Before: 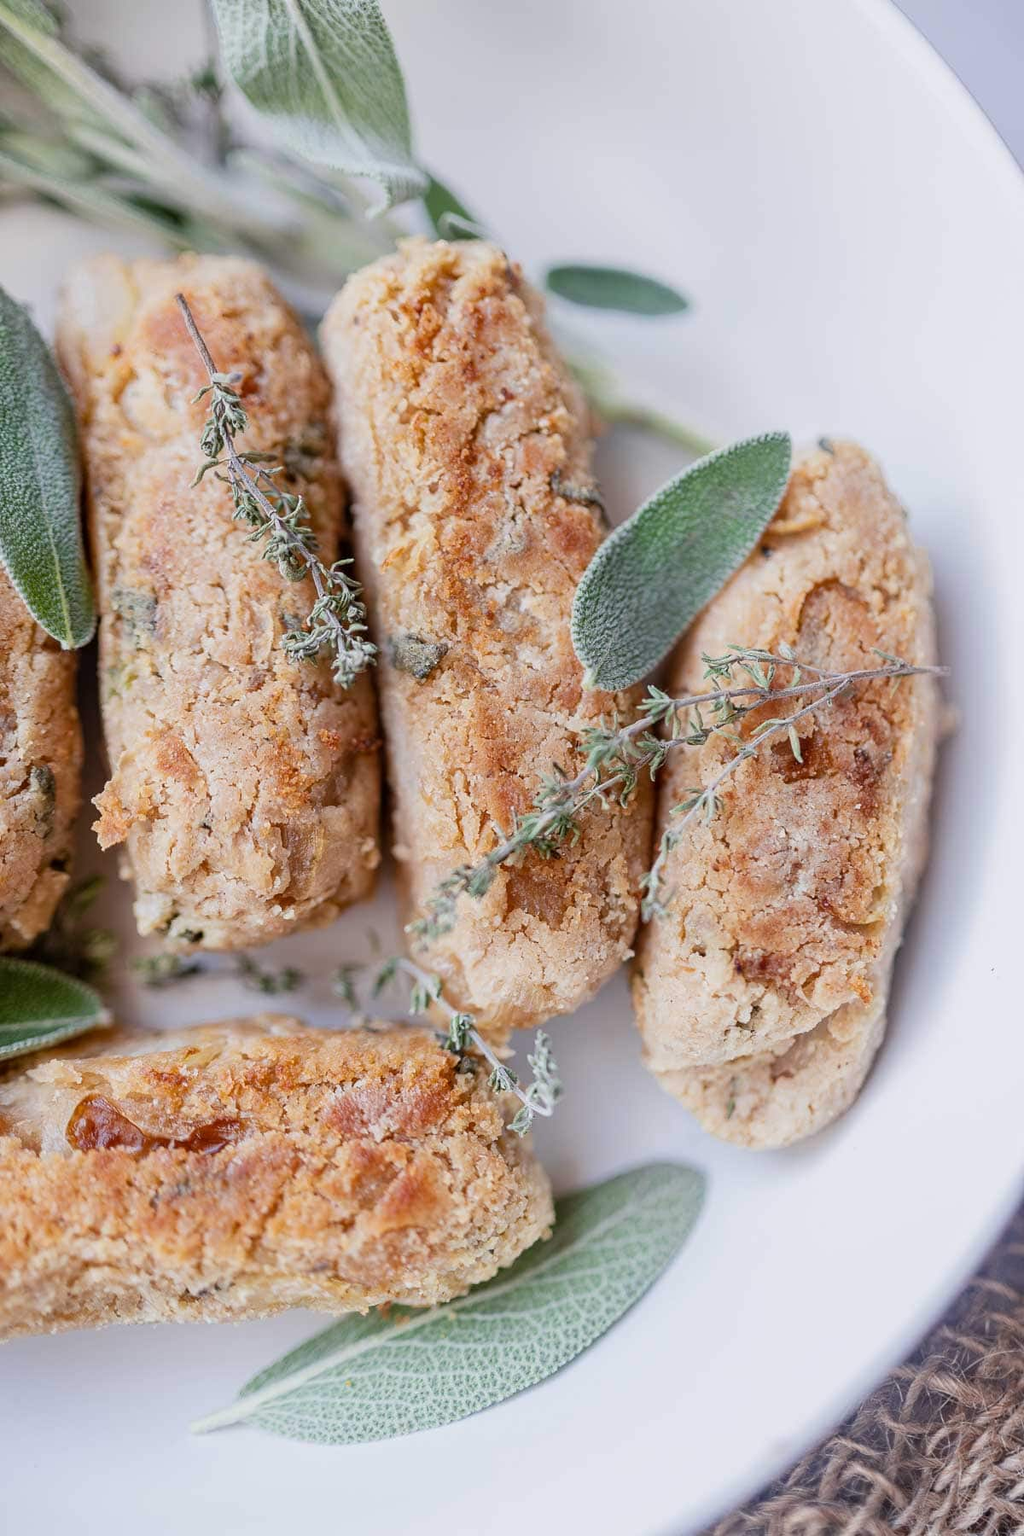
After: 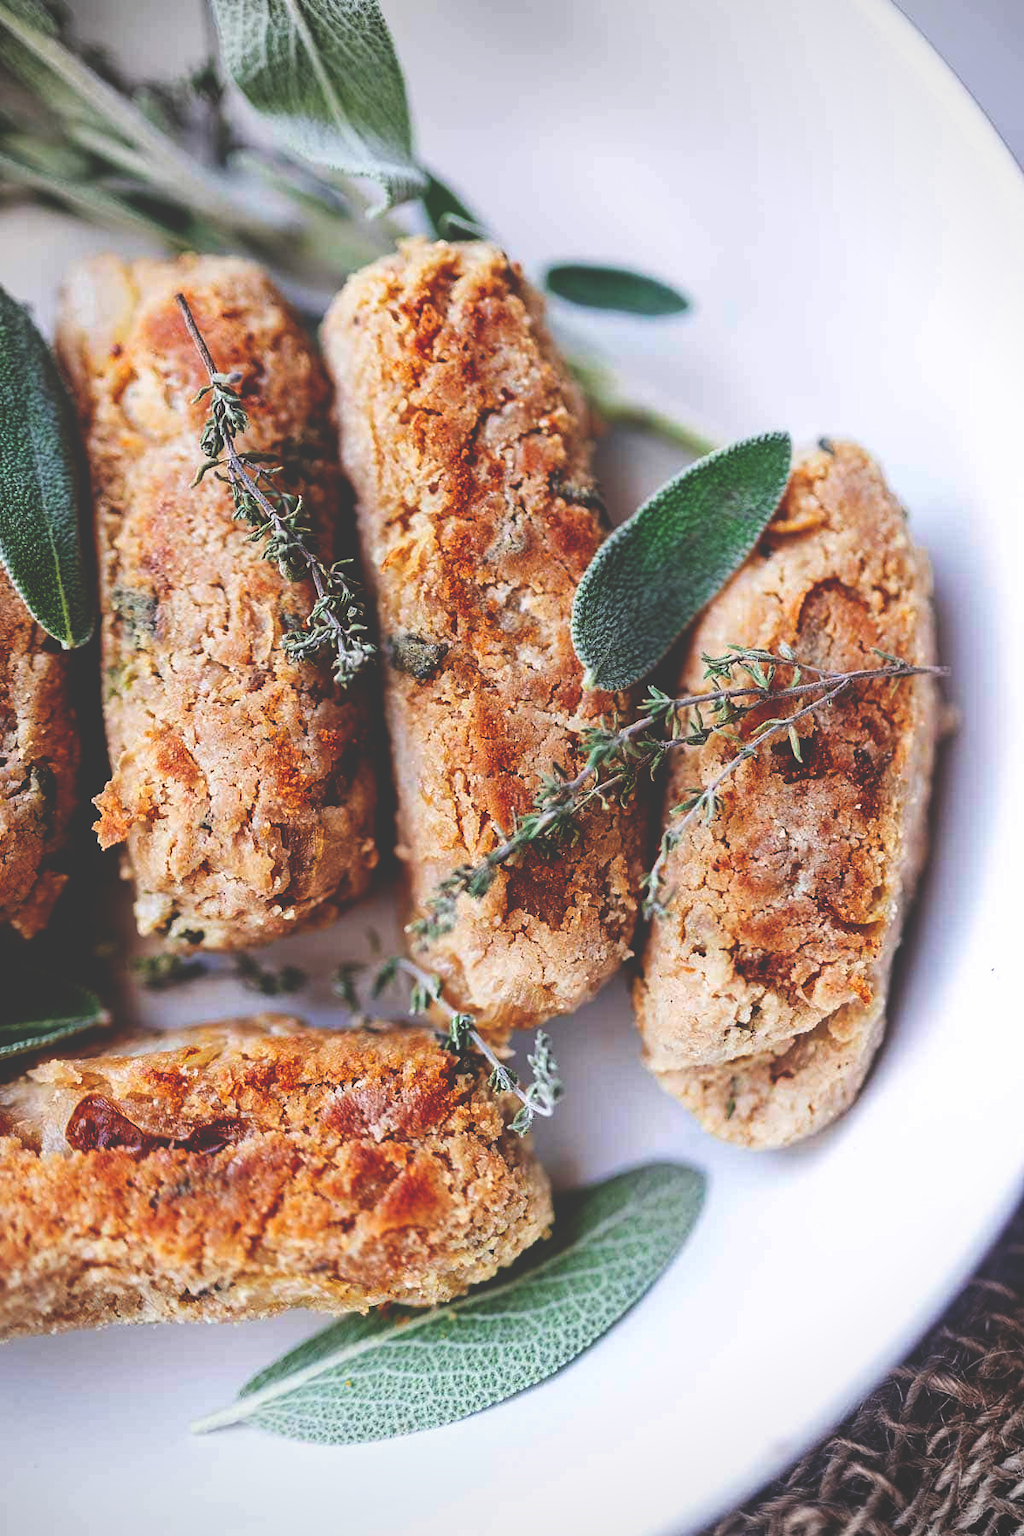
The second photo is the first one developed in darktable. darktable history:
vignetting: fall-off radius 45%, brightness -0.33
base curve: curves: ch0 [(0, 0.036) (0.083, 0.04) (0.804, 1)], preserve colors none
